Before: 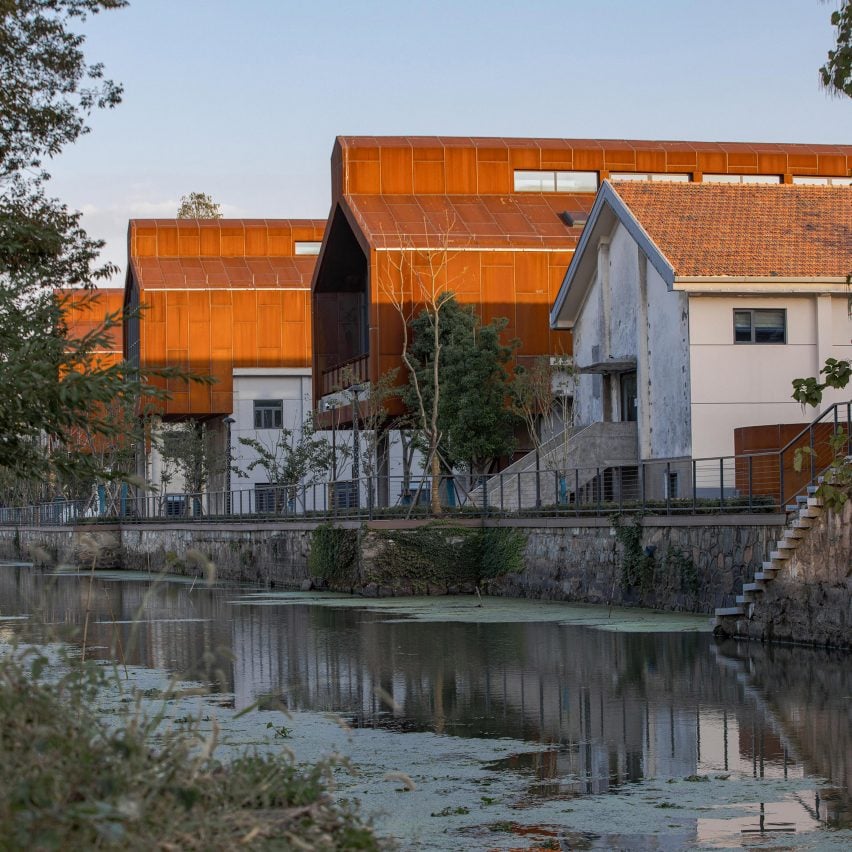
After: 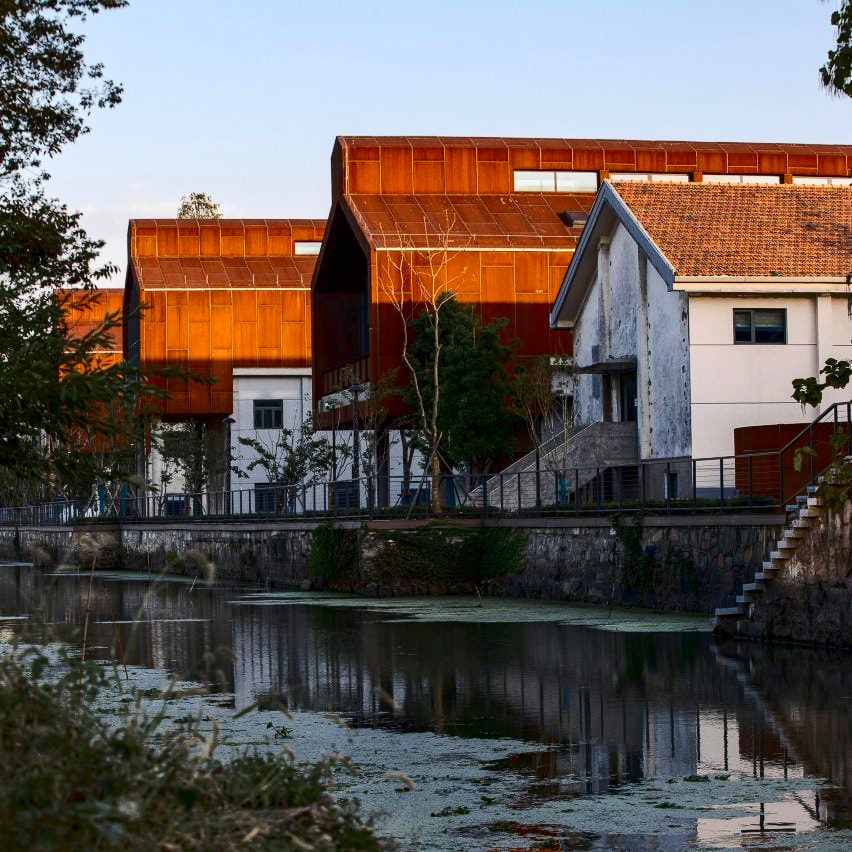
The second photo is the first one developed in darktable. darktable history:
contrast brightness saturation: contrast 0.32, brightness -0.08, saturation 0.17
tone equalizer: on, module defaults
